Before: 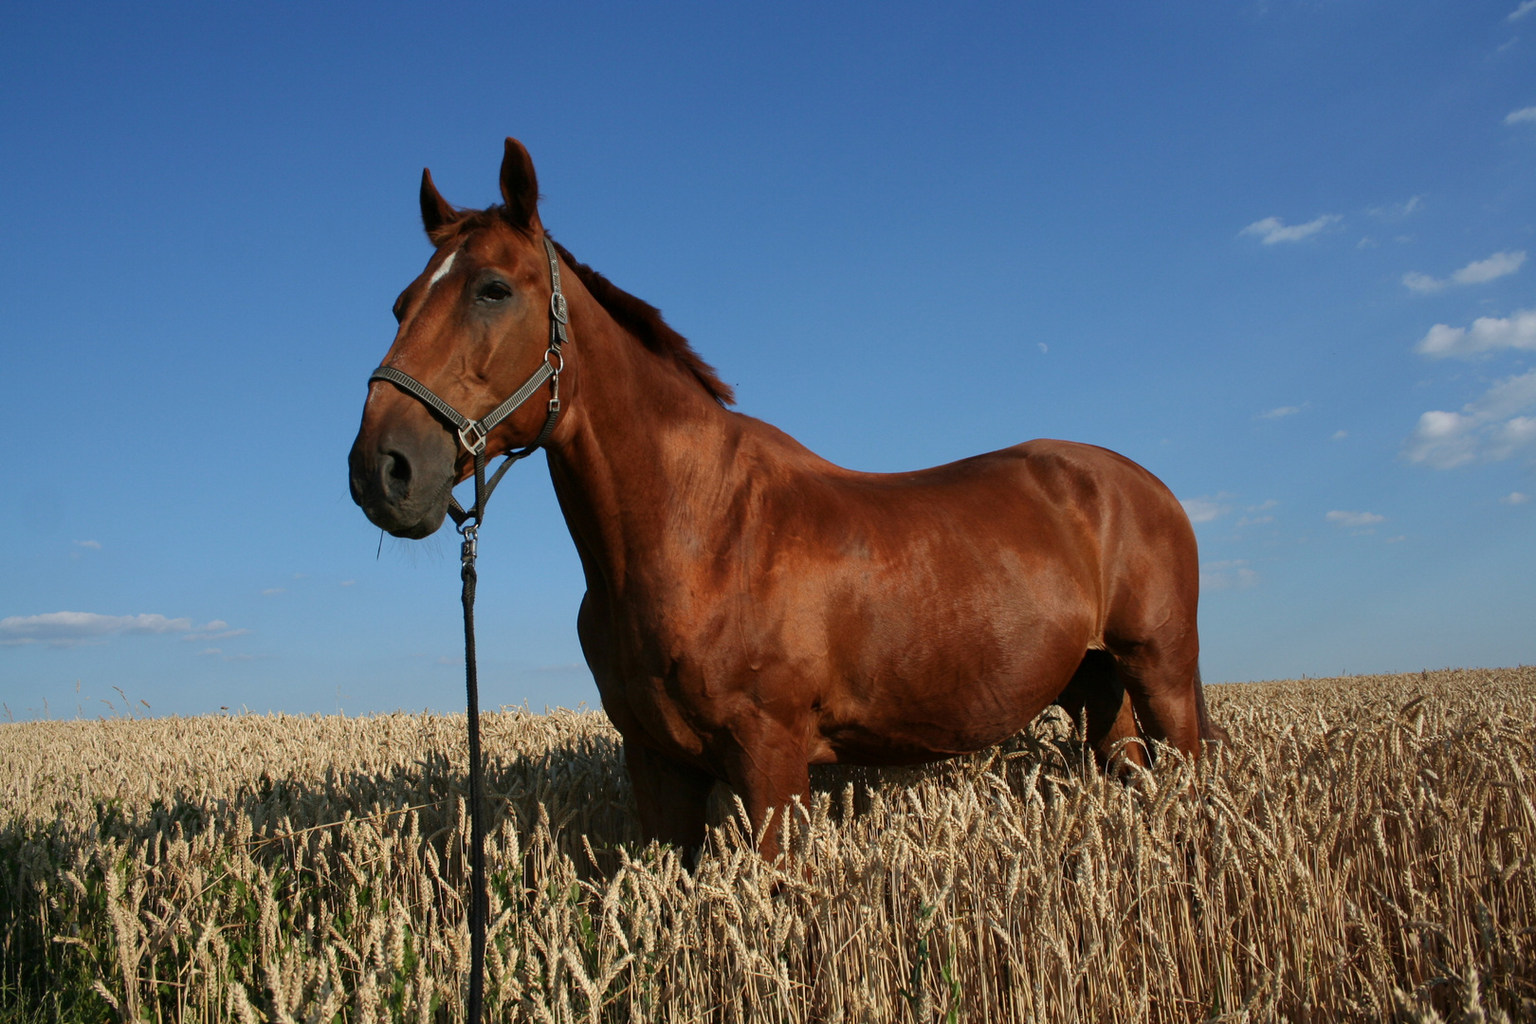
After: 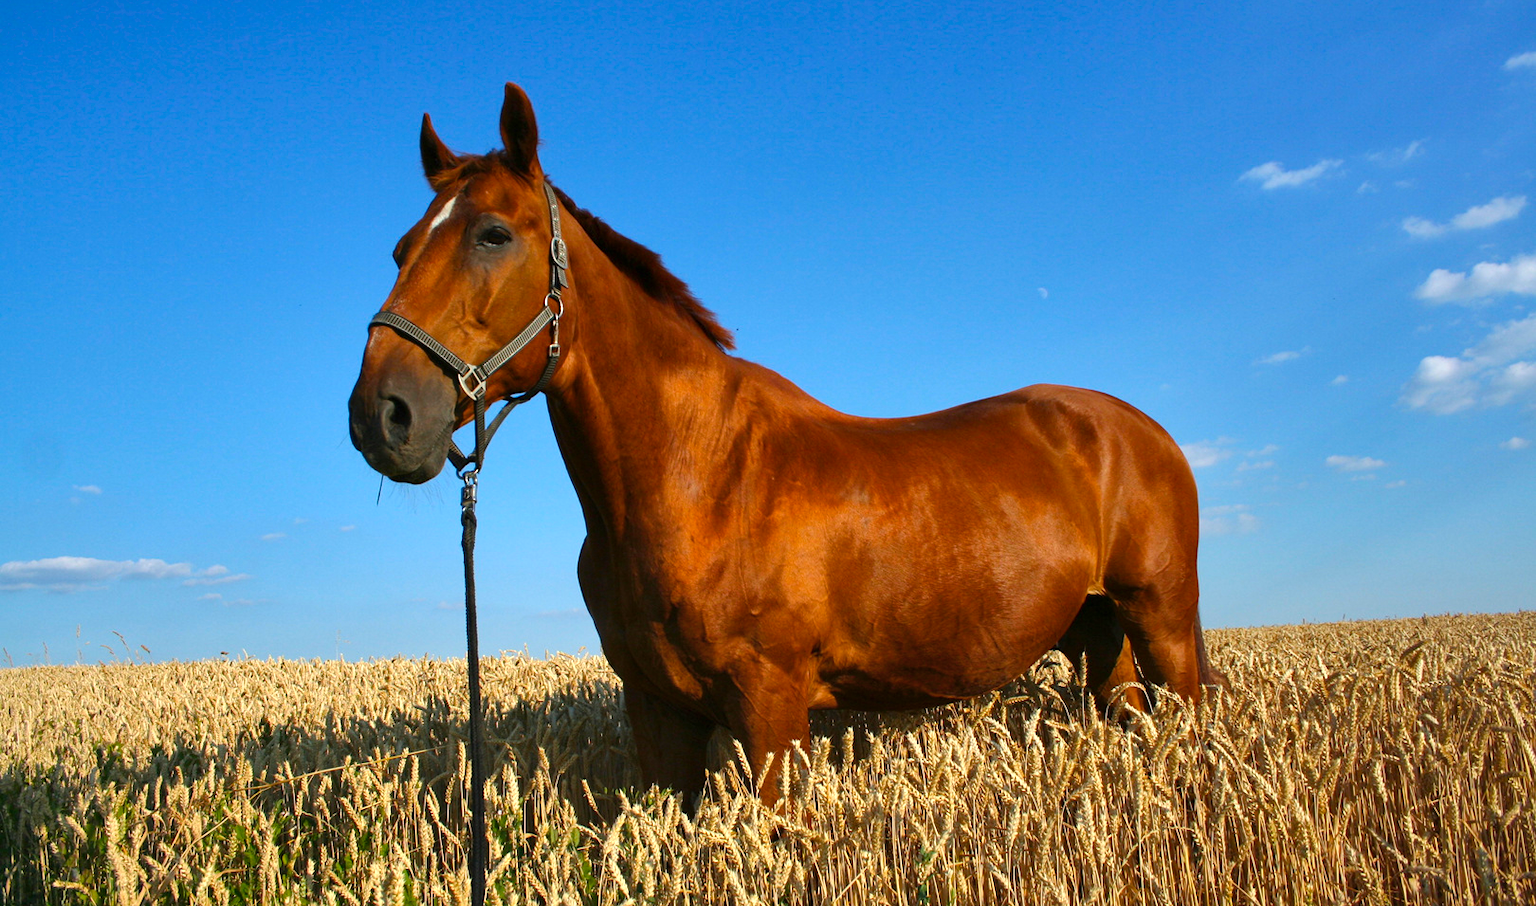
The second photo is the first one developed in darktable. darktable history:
color balance rgb: perceptual saturation grading › global saturation 41.083%
crop and rotate: top 5.549%, bottom 5.92%
shadows and highlights: shadows 59.28, soften with gaussian
exposure: black level correction 0, exposure 0.692 EV, compensate highlight preservation false
